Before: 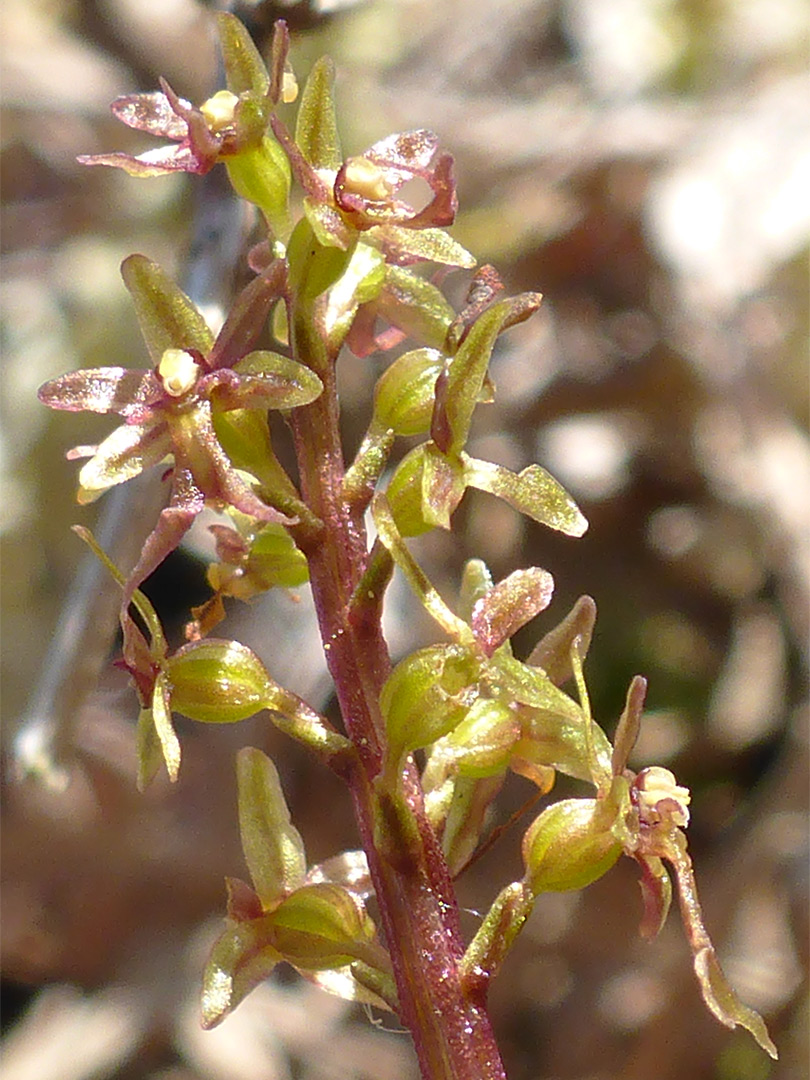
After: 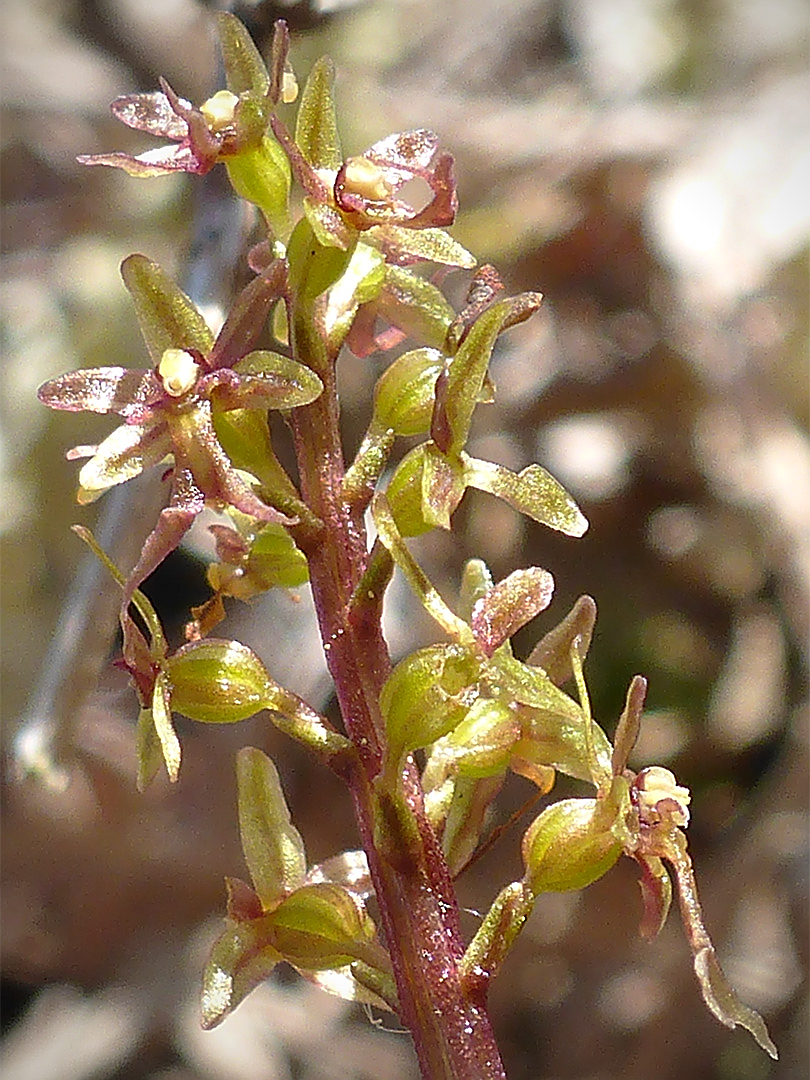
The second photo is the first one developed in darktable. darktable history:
sharpen: radius 1.4, amount 1.25, threshold 0.7
vignetting: on, module defaults
